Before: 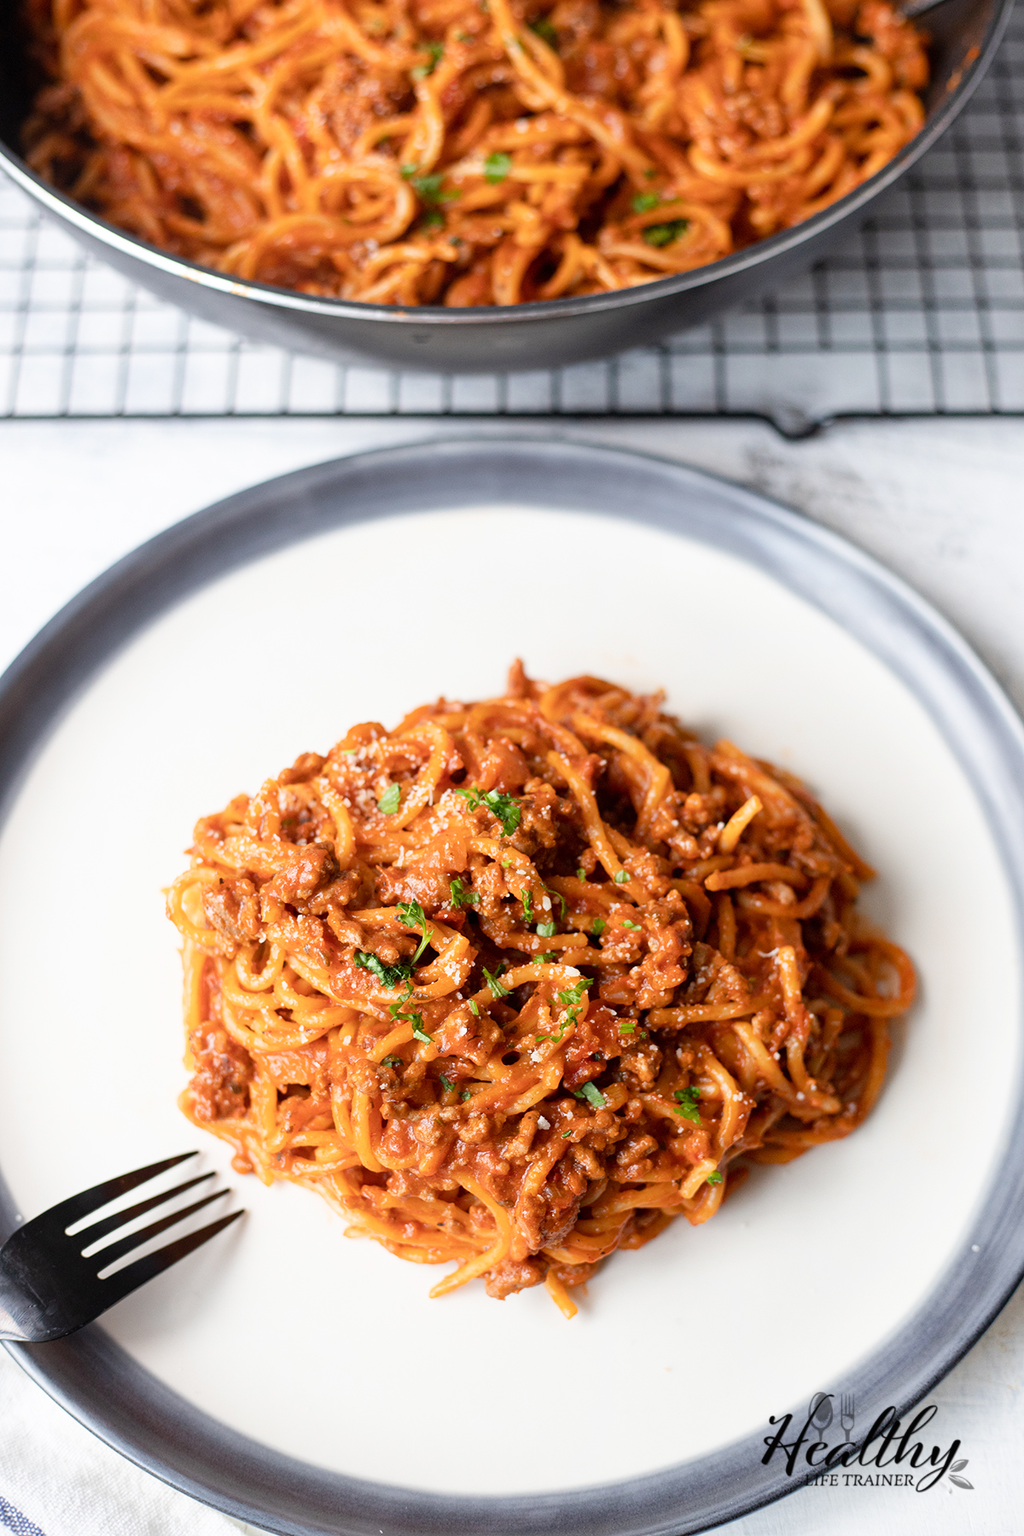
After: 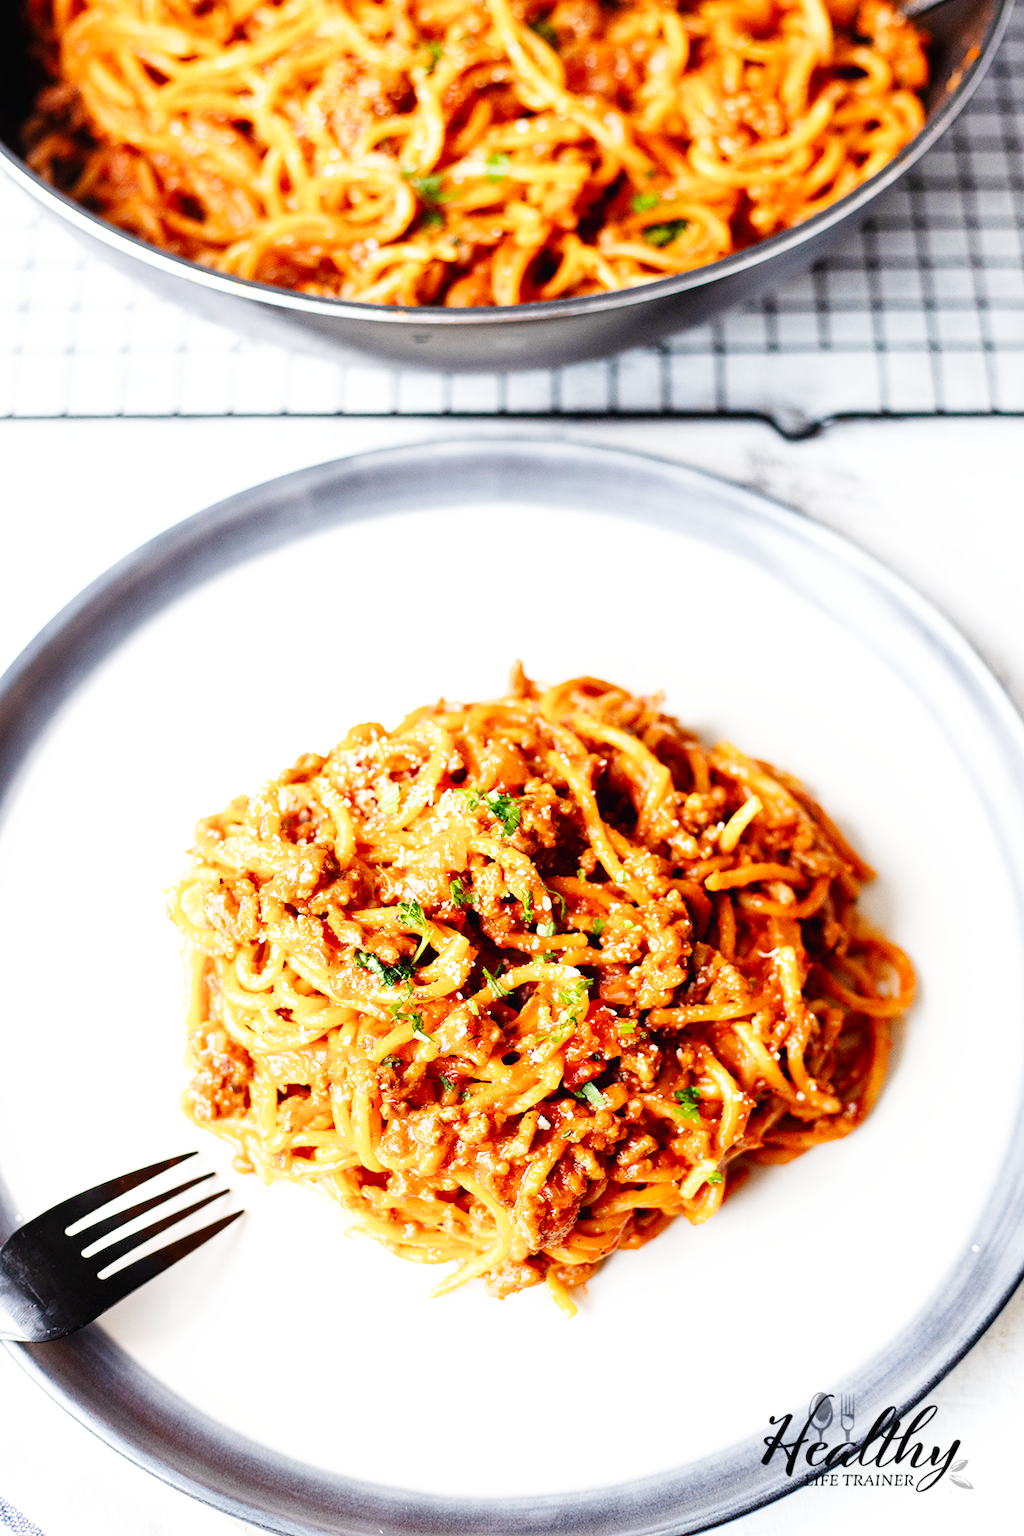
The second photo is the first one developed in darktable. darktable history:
base curve: curves: ch0 [(0, 0.003) (0.001, 0.002) (0.006, 0.004) (0.02, 0.022) (0.048, 0.086) (0.094, 0.234) (0.162, 0.431) (0.258, 0.629) (0.385, 0.8) (0.548, 0.918) (0.751, 0.988) (1, 1)], preserve colors none
shadows and highlights: shadows 36.91, highlights -28.14, soften with gaussian
